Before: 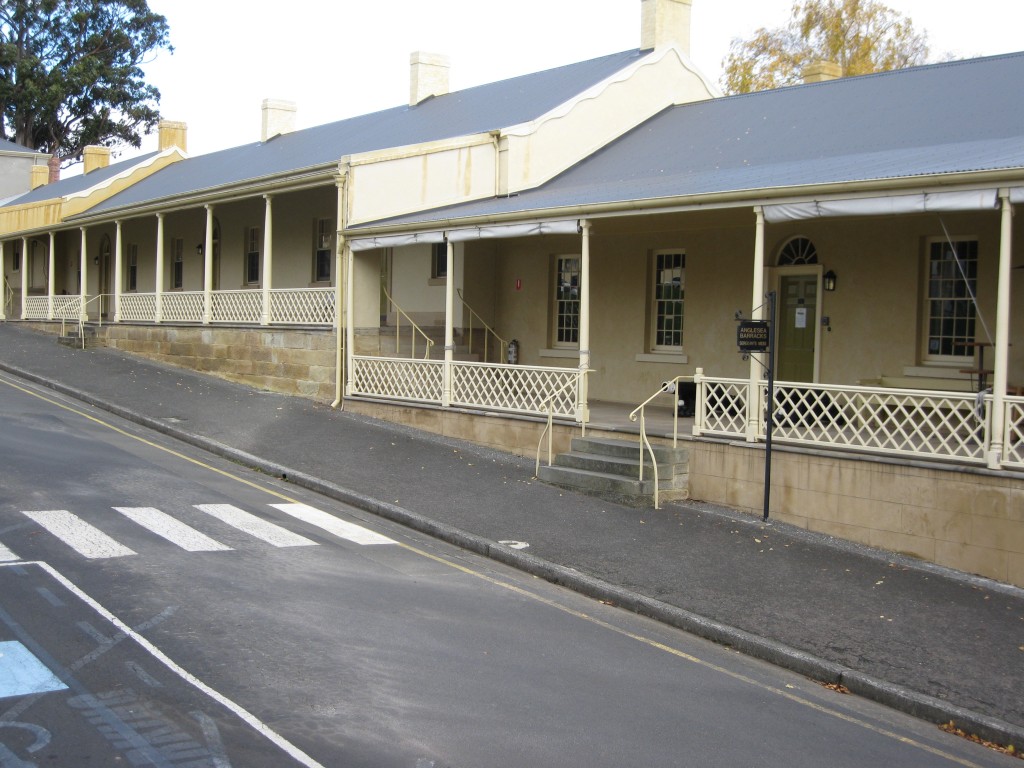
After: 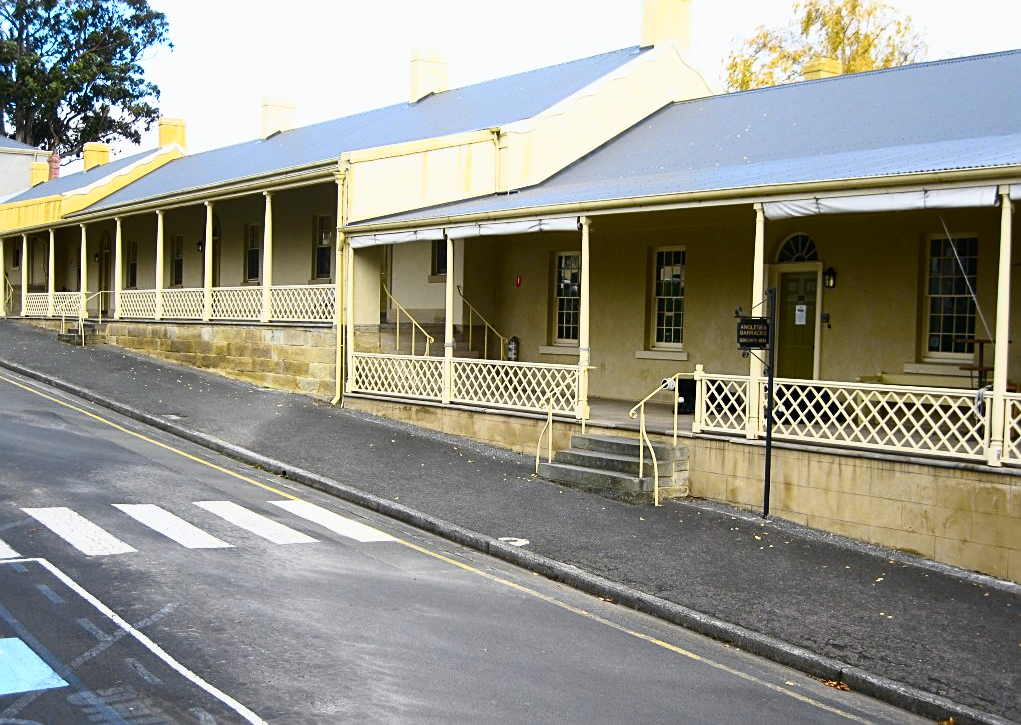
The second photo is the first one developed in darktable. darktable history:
tone curve: curves: ch0 [(0, 0) (0.187, 0.12) (0.384, 0.363) (0.577, 0.681) (0.735, 0.881) (0.864, 0.959) (1, 0.987)]; ch1 [(0, 0) (0.402, 0.36) (0.476, 0.466) (0.501, 0.501) (0.518, 0.514) (0.564, 0.614) (0.614, 0.664) (0.741, 0.829) (1, 1)]; ch2 [(0, 0) (0.429, 0.387) (0.483, 0.481) (0.503, 0.501) (0.522, 0.533) (0.564, 0.605) (0.615, 0.697) (0.702, 0.774) (1, 0.895)], color space Lab, independent channels
sharpen: on, module defaults
crop: top 0.448%, right 0.264%, bottom 5.045%
